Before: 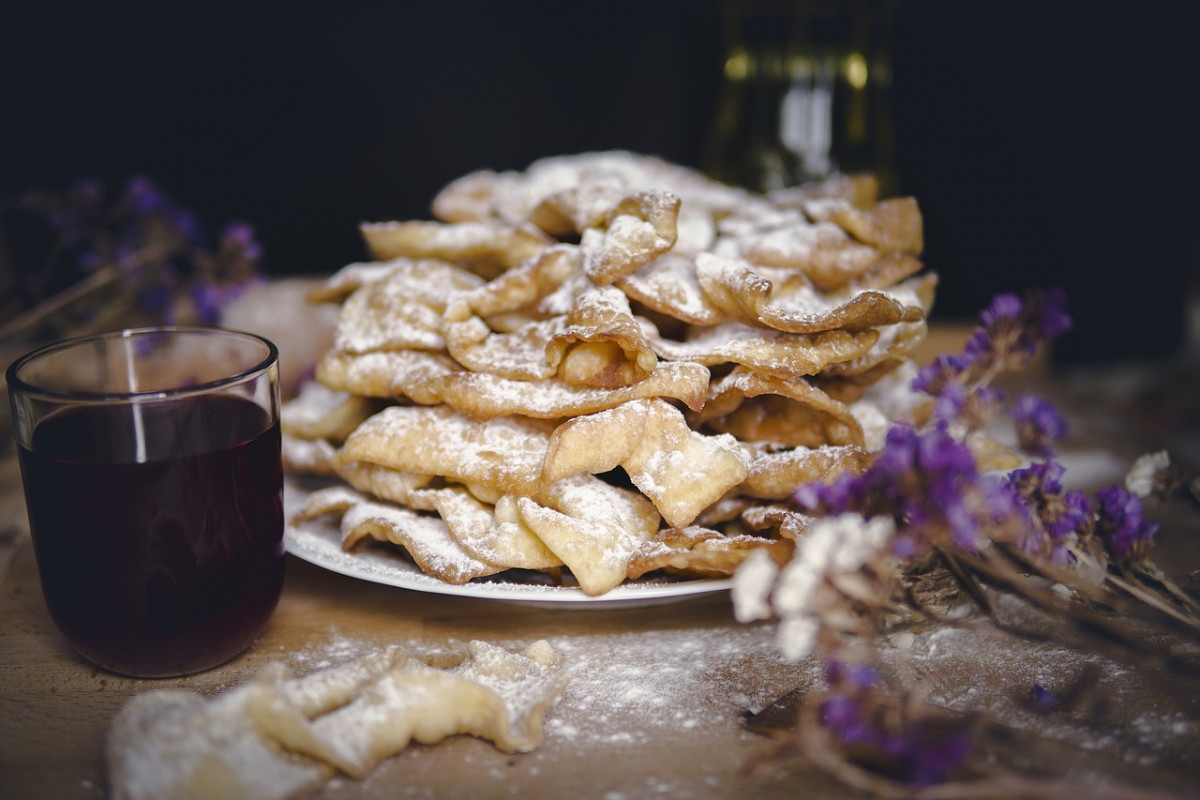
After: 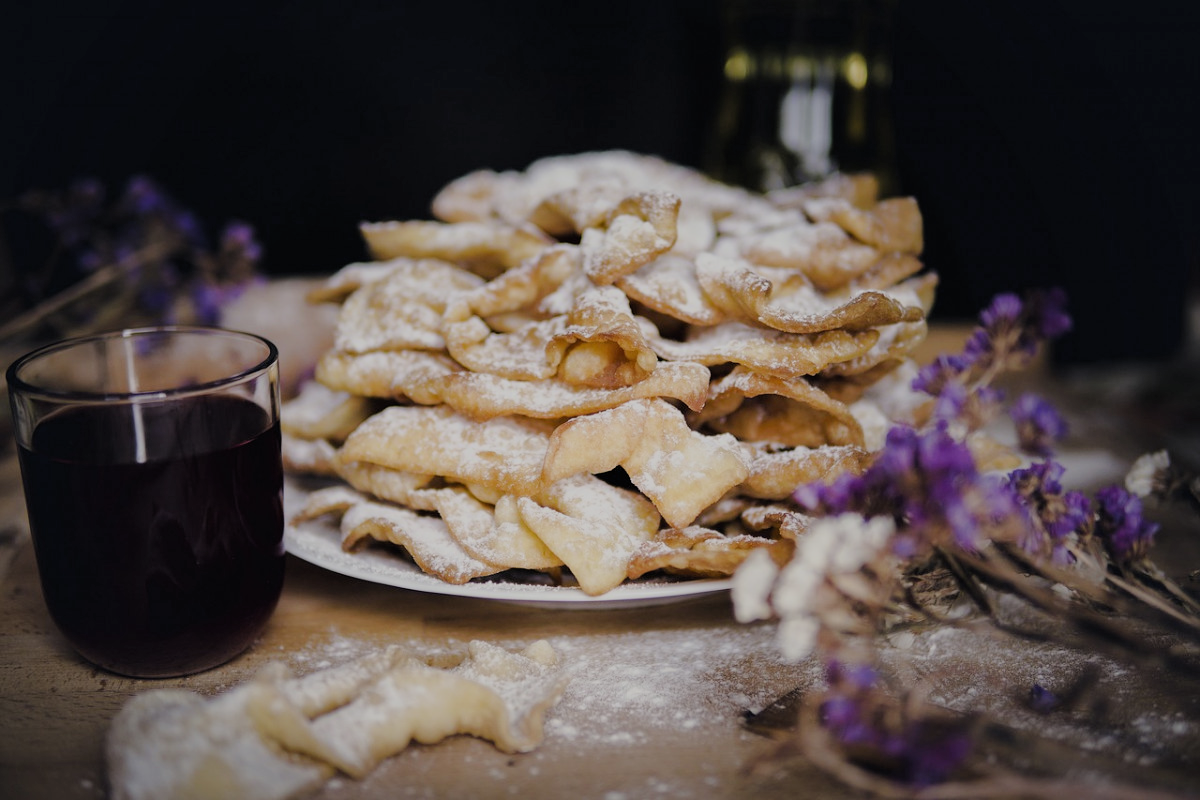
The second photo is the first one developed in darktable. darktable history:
filmic rgb: middle gray luminance 29.99%, black relative exposure -8.91 EV, white relative exposure 7 EV, target black luminance 0%, hardness 2.93, latitude 1.98%, contrast 0.962, highlights saturation mix 5.53%, shadows ↔ highlights balance 11.92%
